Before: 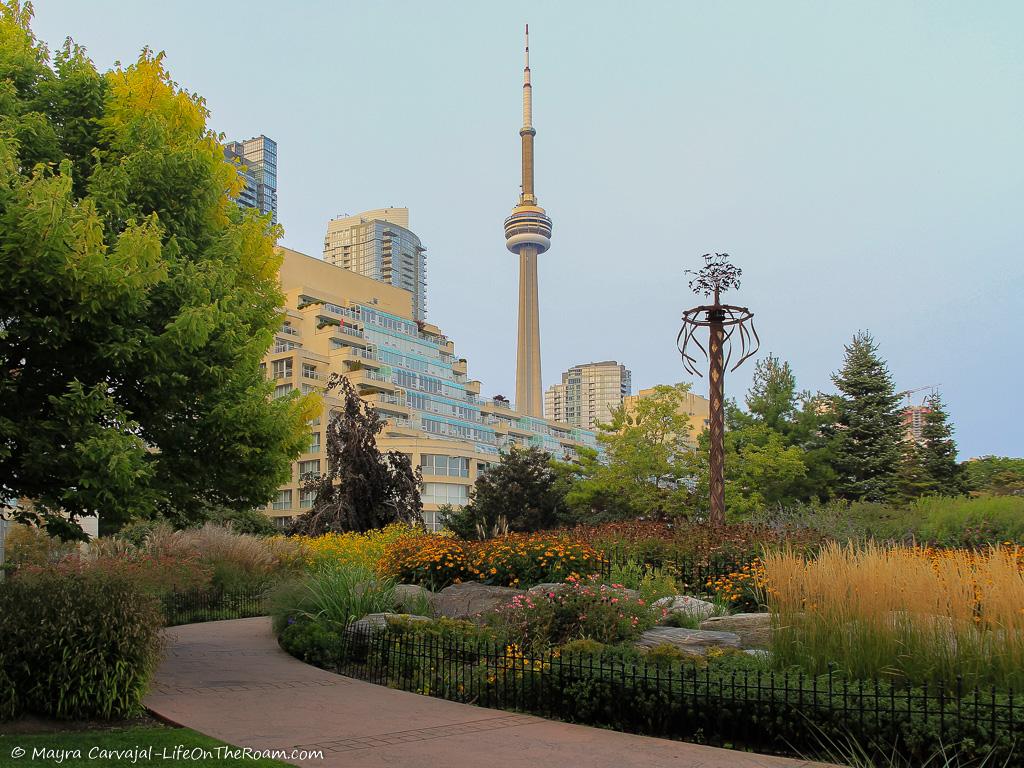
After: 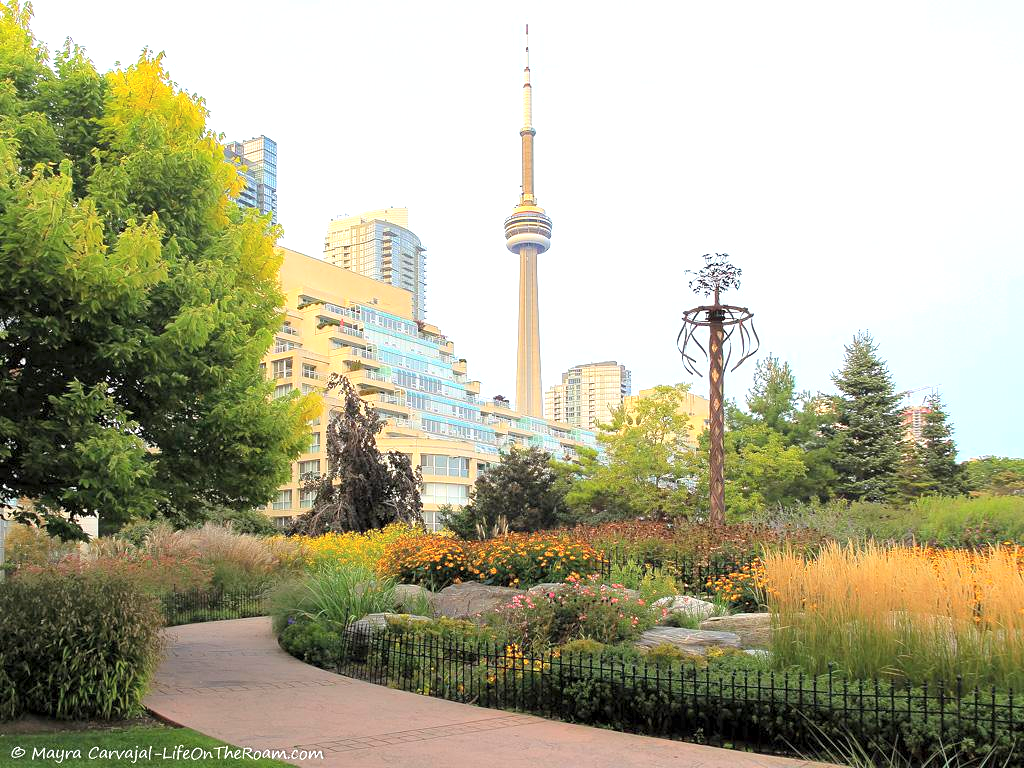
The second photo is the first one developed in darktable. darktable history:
exposure: black level correction 0.001, exposure 1.05 EV, compensate exposure bias true, compensate highlight preservation false
contrast brightness saturation: brightness 0.13
